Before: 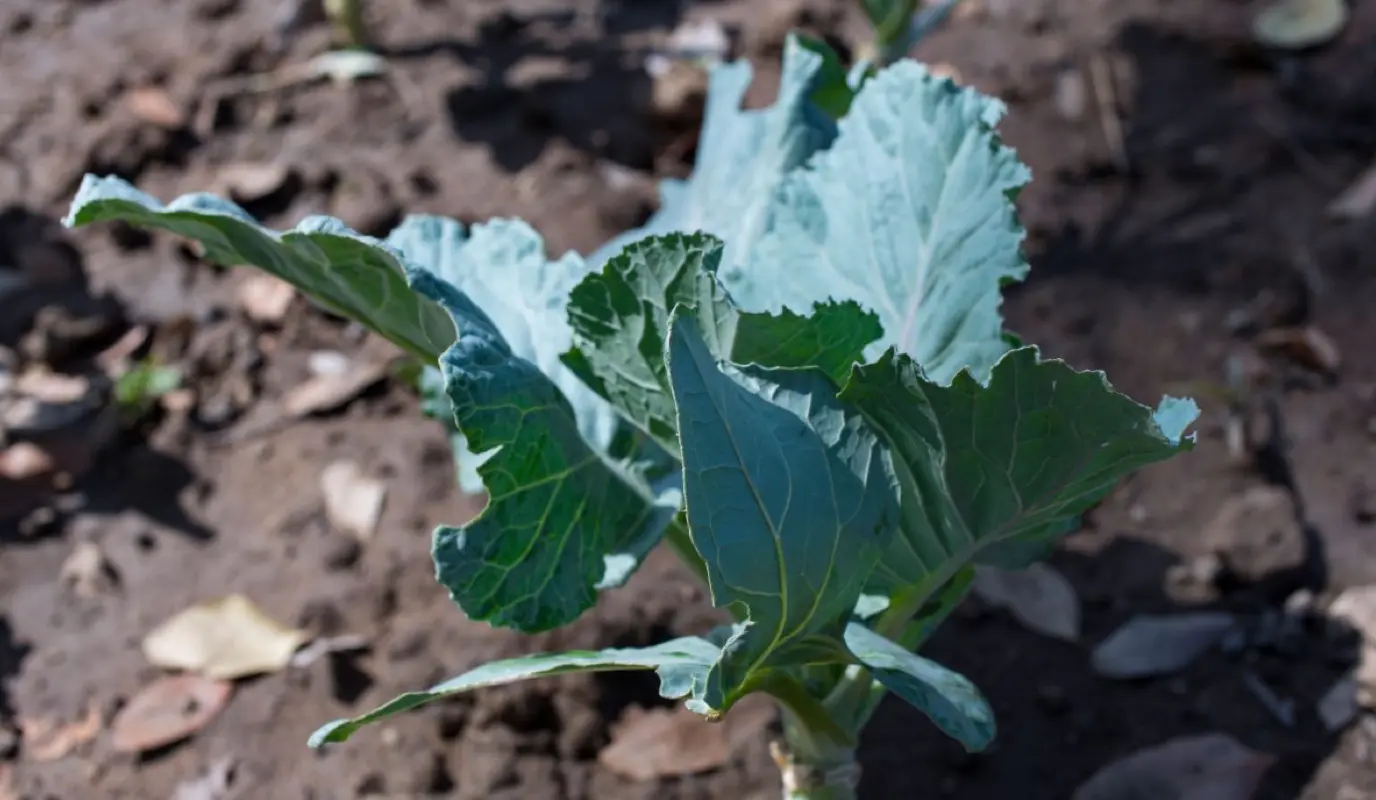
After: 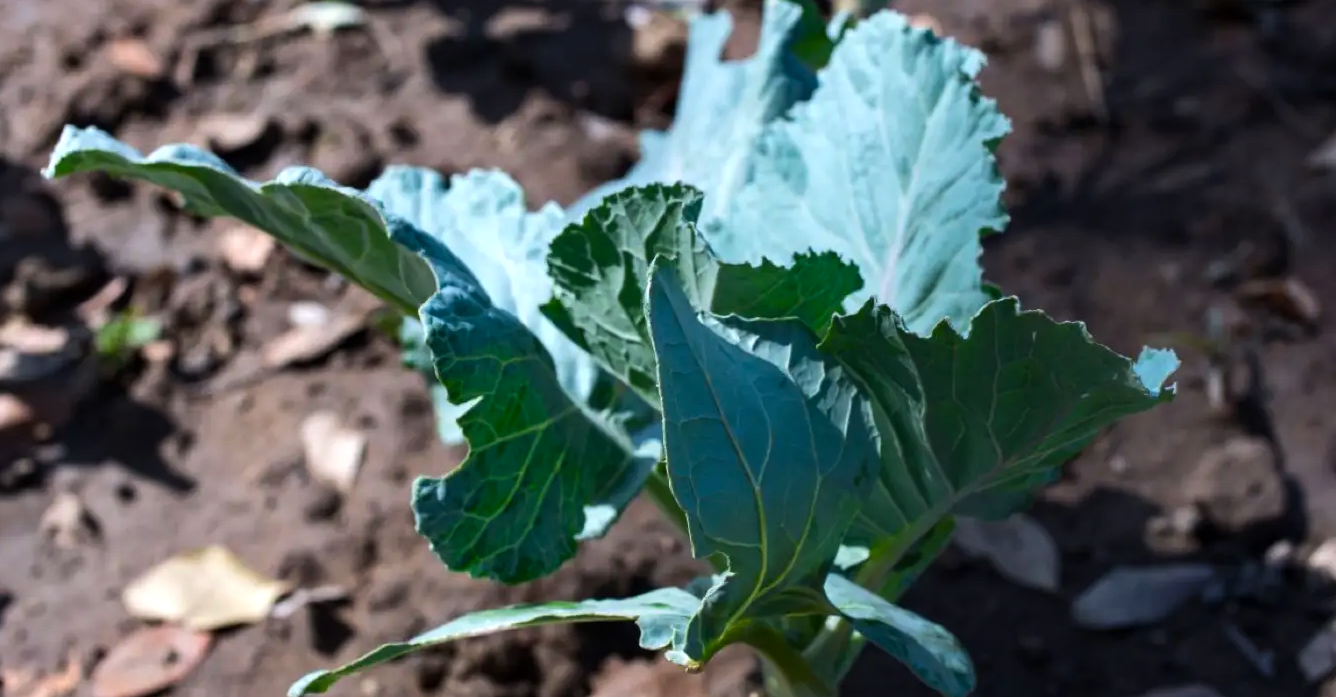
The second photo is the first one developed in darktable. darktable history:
crop: left 1.507%, top 6.147%, right 1.379%, bottom 6.637%
contrast brightness saturation: saturation 0.18
tone equalizer: -8 EV -0.417 EV, -7 EV -0.389 EV, -6 EV -0.333 EV, -5 EV -0.222 EV, -3 EV 0.222 EV, -2 EV 0.333 EV, -1 EV 0.389 EV, +0 EV 0.417 EV, edges refinement/feathering 500, mask exposure compensation -1.57 EV, preserve details no
